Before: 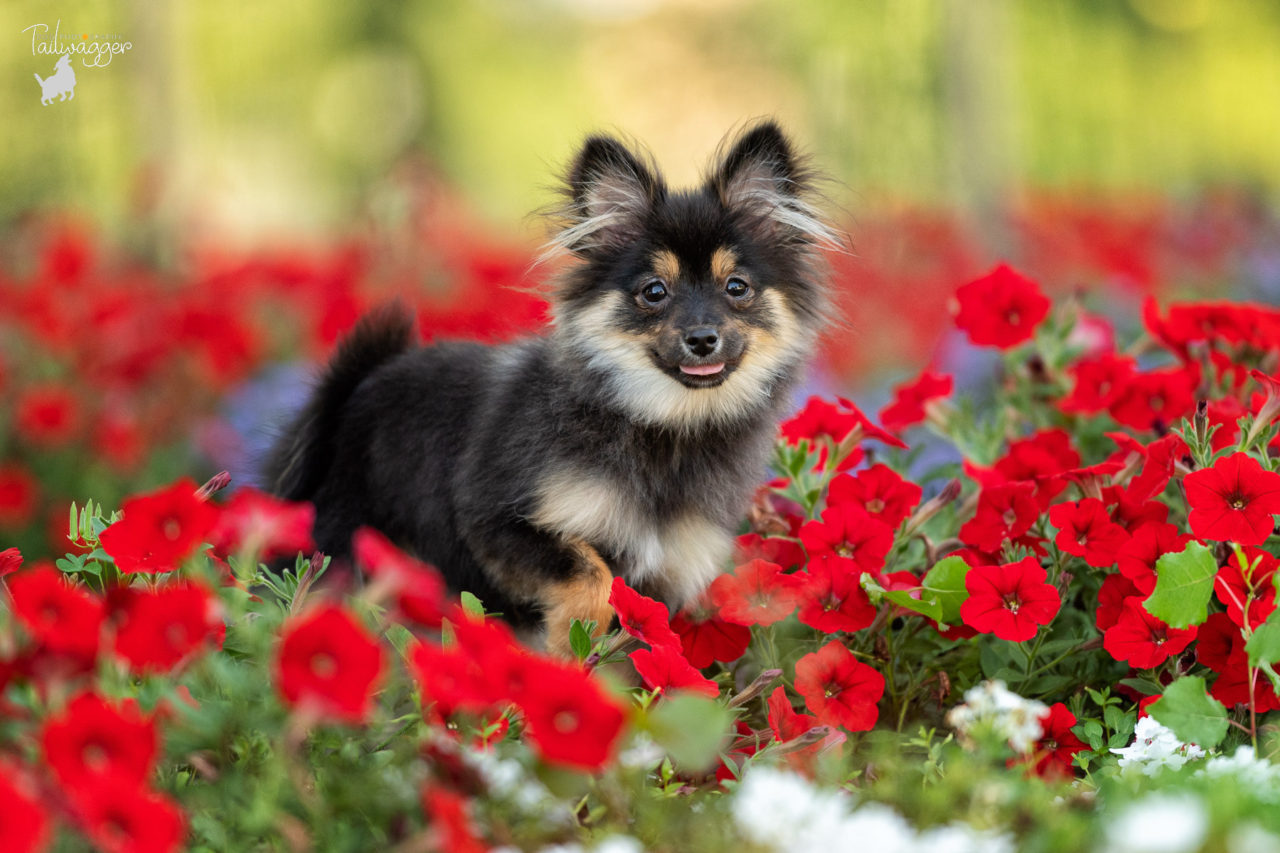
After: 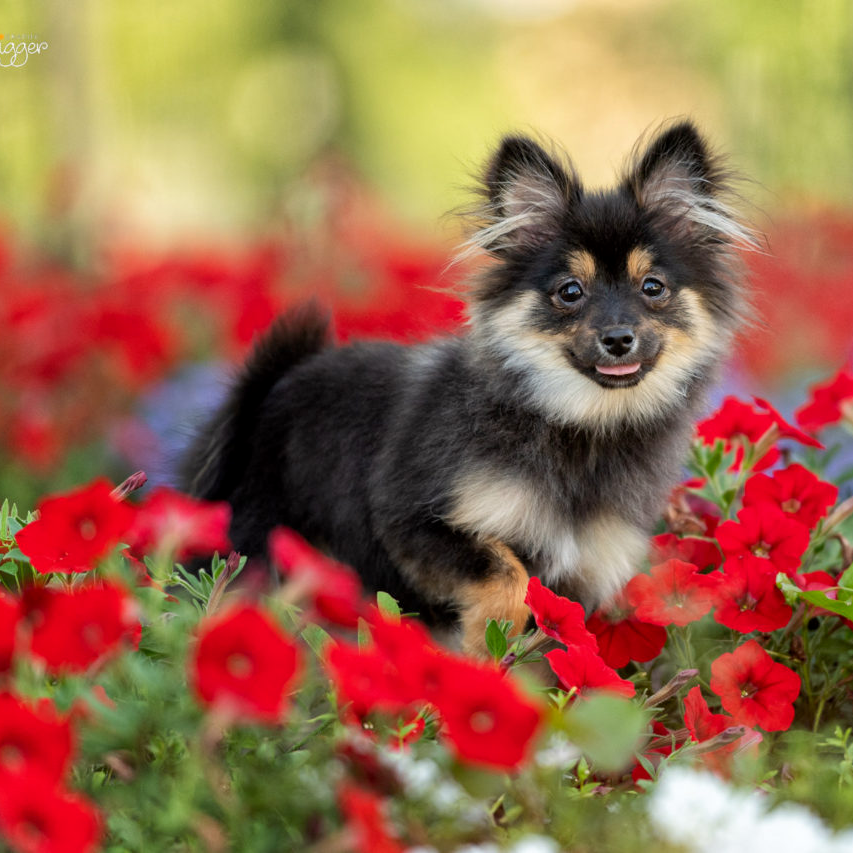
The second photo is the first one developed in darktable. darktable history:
exposure: black level correction 0.001, compensate highlight preservation false
crop and rotate: left 6.617%, right 26.717%
